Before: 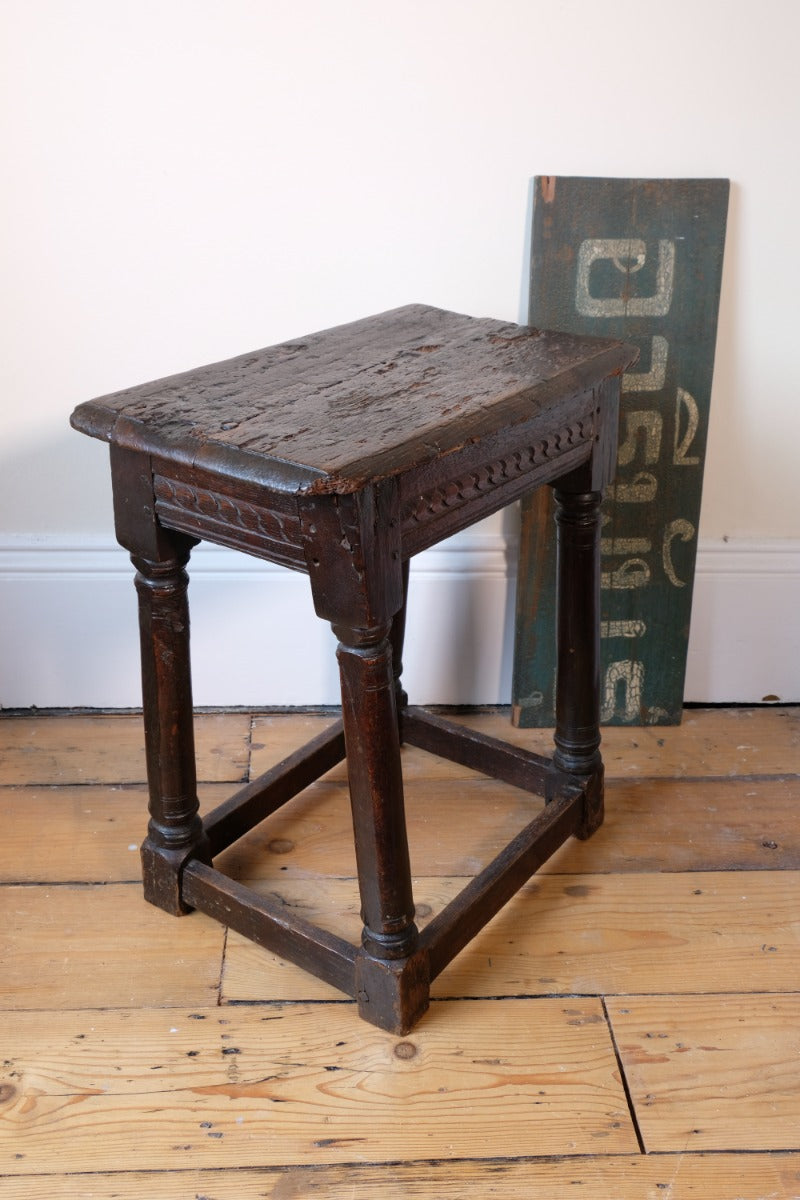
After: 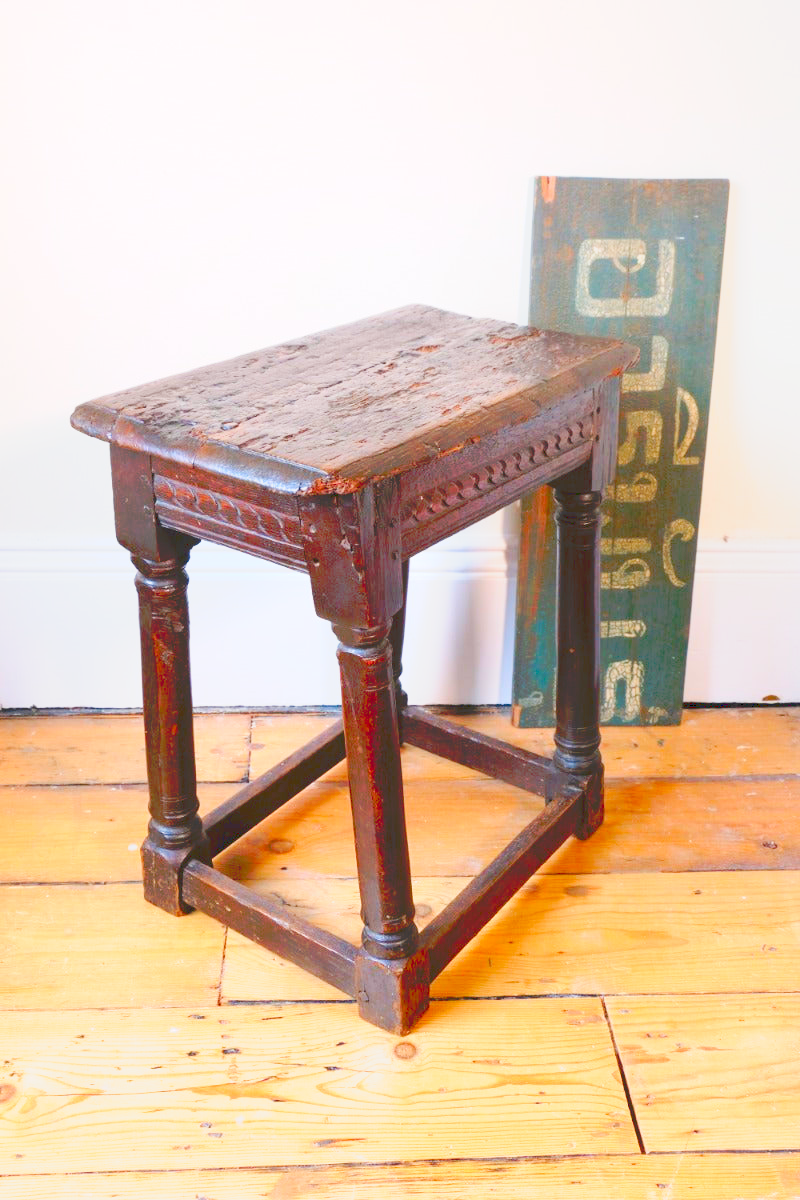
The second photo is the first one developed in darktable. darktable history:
color correction: saturation 2.15
tone curve: curves: ch0 [(0, 0) (0.003, 0.195) (0.011, 0.161) (0.025, 0.21) (0.044, 0.24) (0.069, 0.254) (0.1, 0.283) (0.136, 0.347) (0.177, 0.412) (0.224, 0.455) (0.277, 0.531) (0.335, 0.606) (0.399, 0.679) (0.468, 0.748) (0.543, 0.814) (0.623, 0.876) (0.709, 0.927) (0.801, 0.949) (0.898, 0.962) (1, 1)], preserve colors none
color balance rgb: global vibrance 10%
